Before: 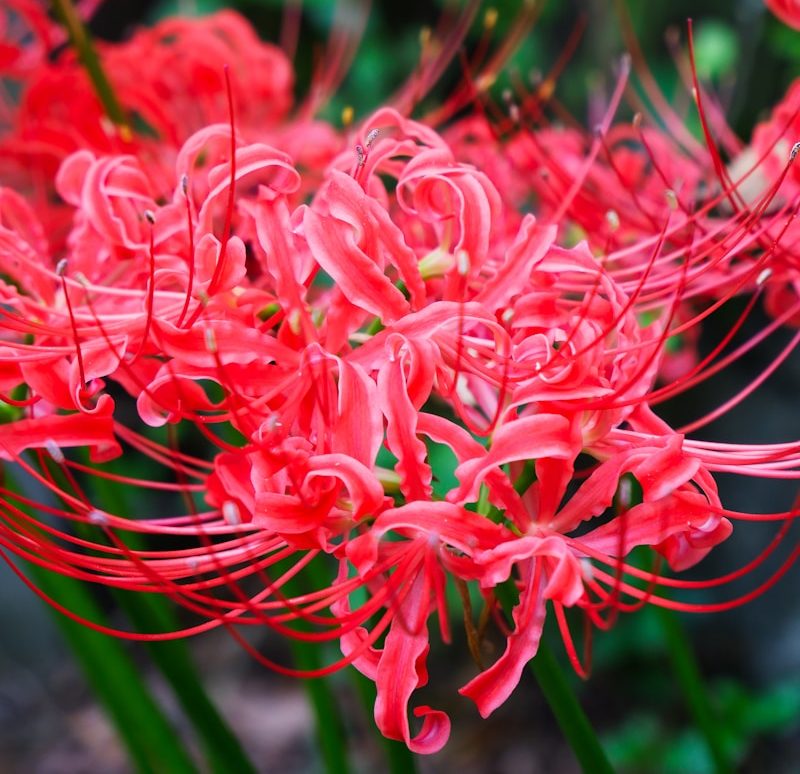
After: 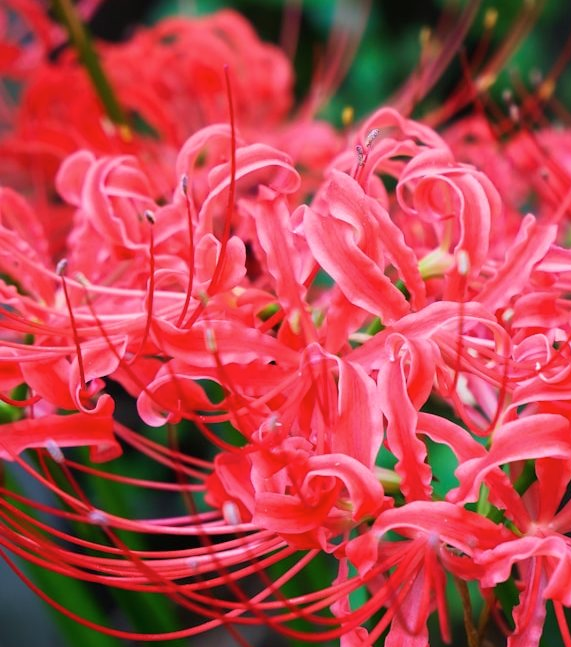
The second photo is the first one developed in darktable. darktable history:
contrast brightness saturation: contrast 0.007, saturation -0.056
crop: right 28.531%, bottom 16.332%
velvia: strength 15.49%
